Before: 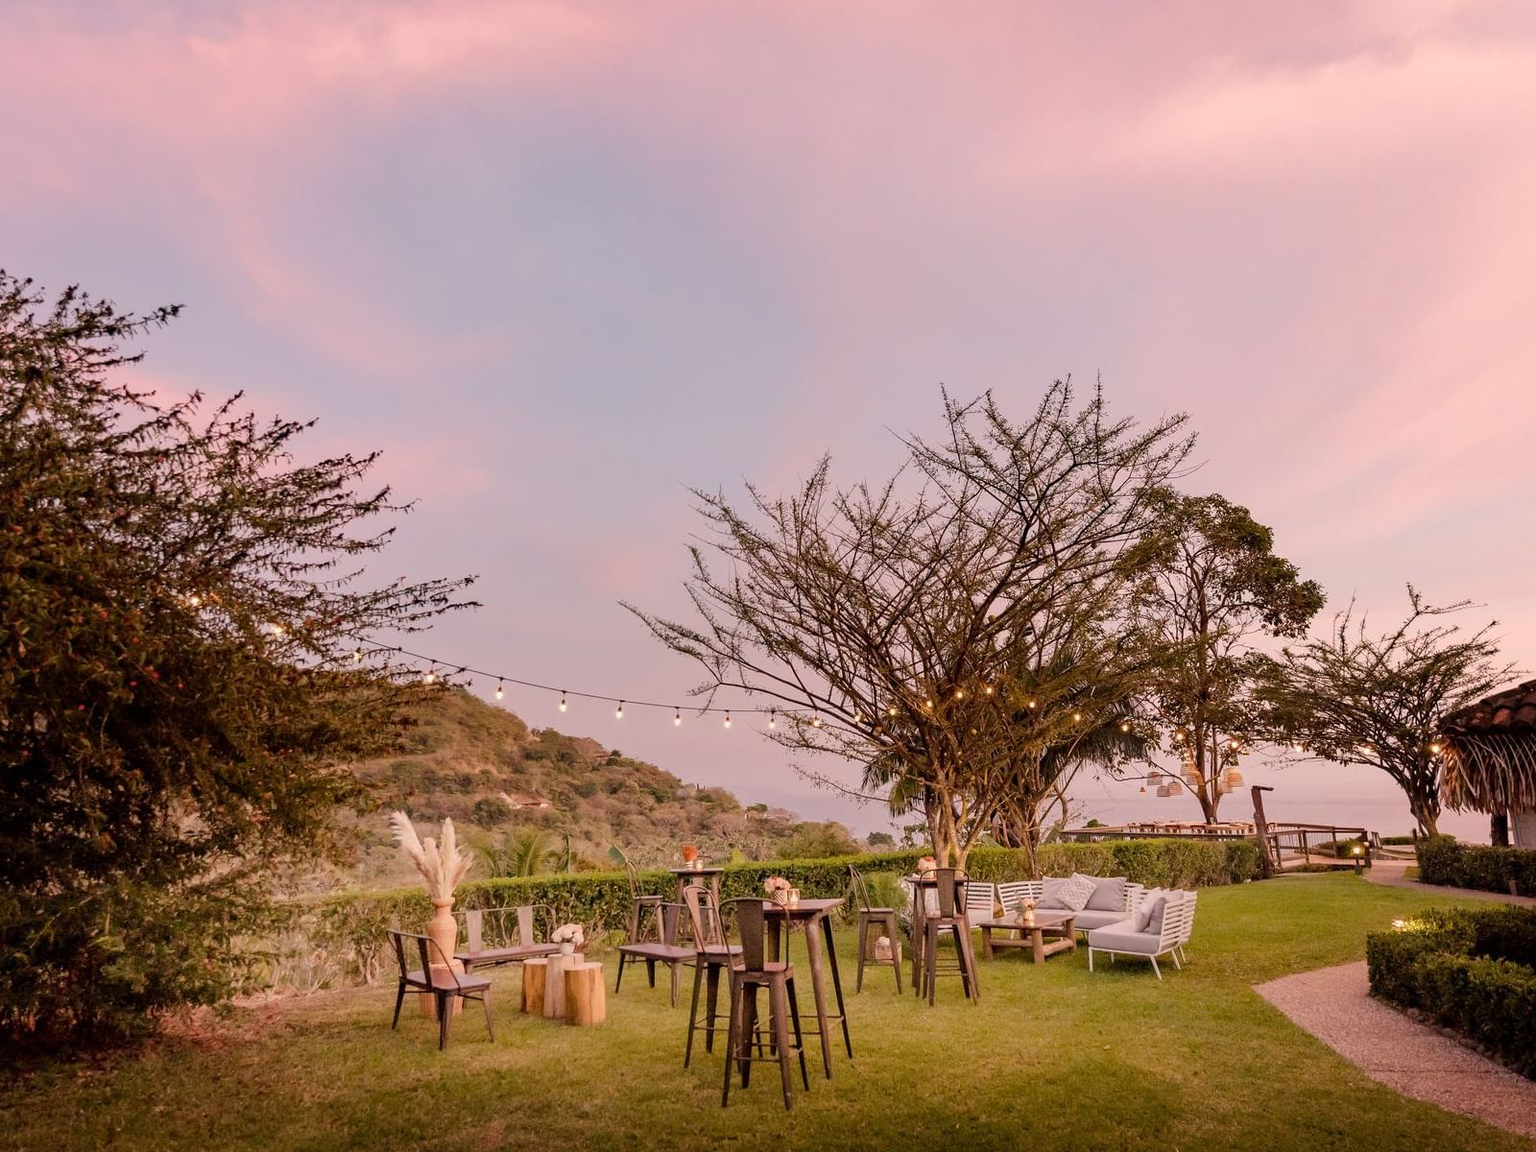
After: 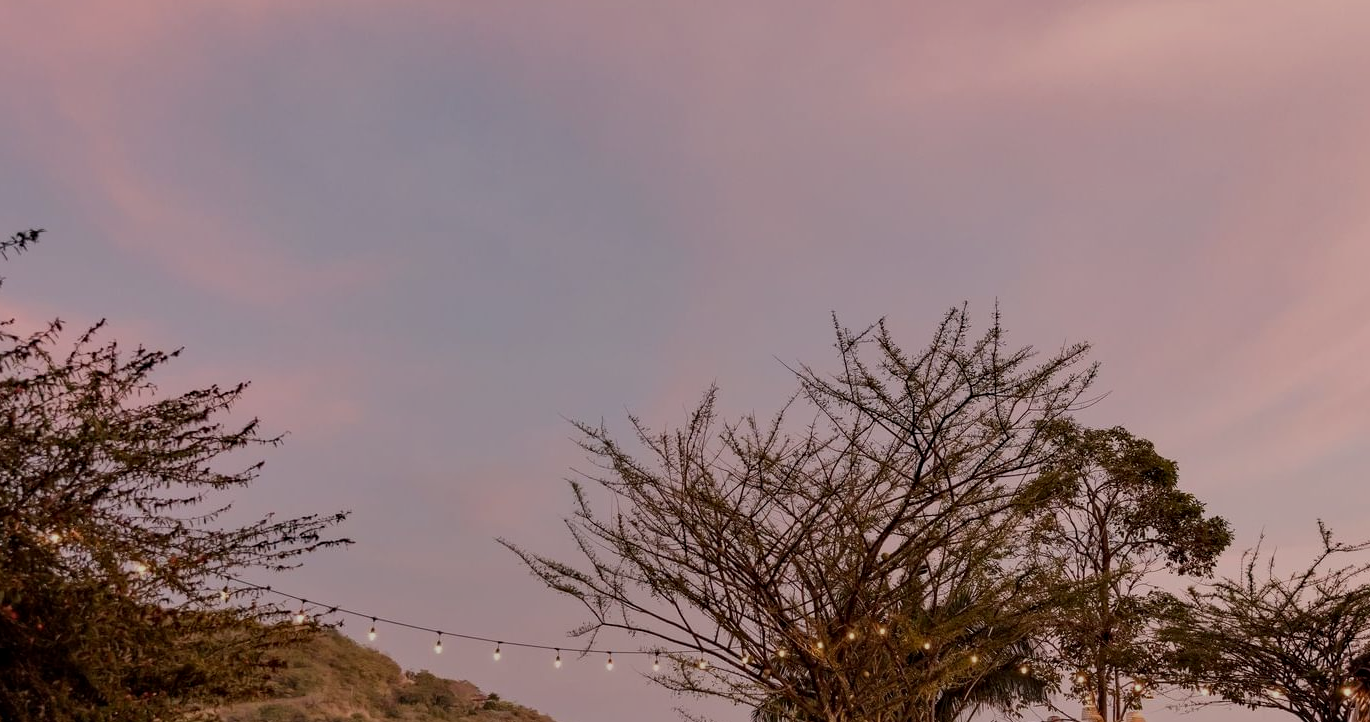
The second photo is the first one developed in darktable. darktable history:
exposure: black level correction 0, exposure -0.806 EV, compensate exposure bias true, compensate highlight preservation false
crop and rotate: left 9.298%, top 7.344%, right 5.039%, bottom 32.475%
contrast equalizer: octaves 7, y [[0.6 ×6], [0.55 ×6], [0 ×6], [0 ×6], [0 ×6]], mix 0.161
